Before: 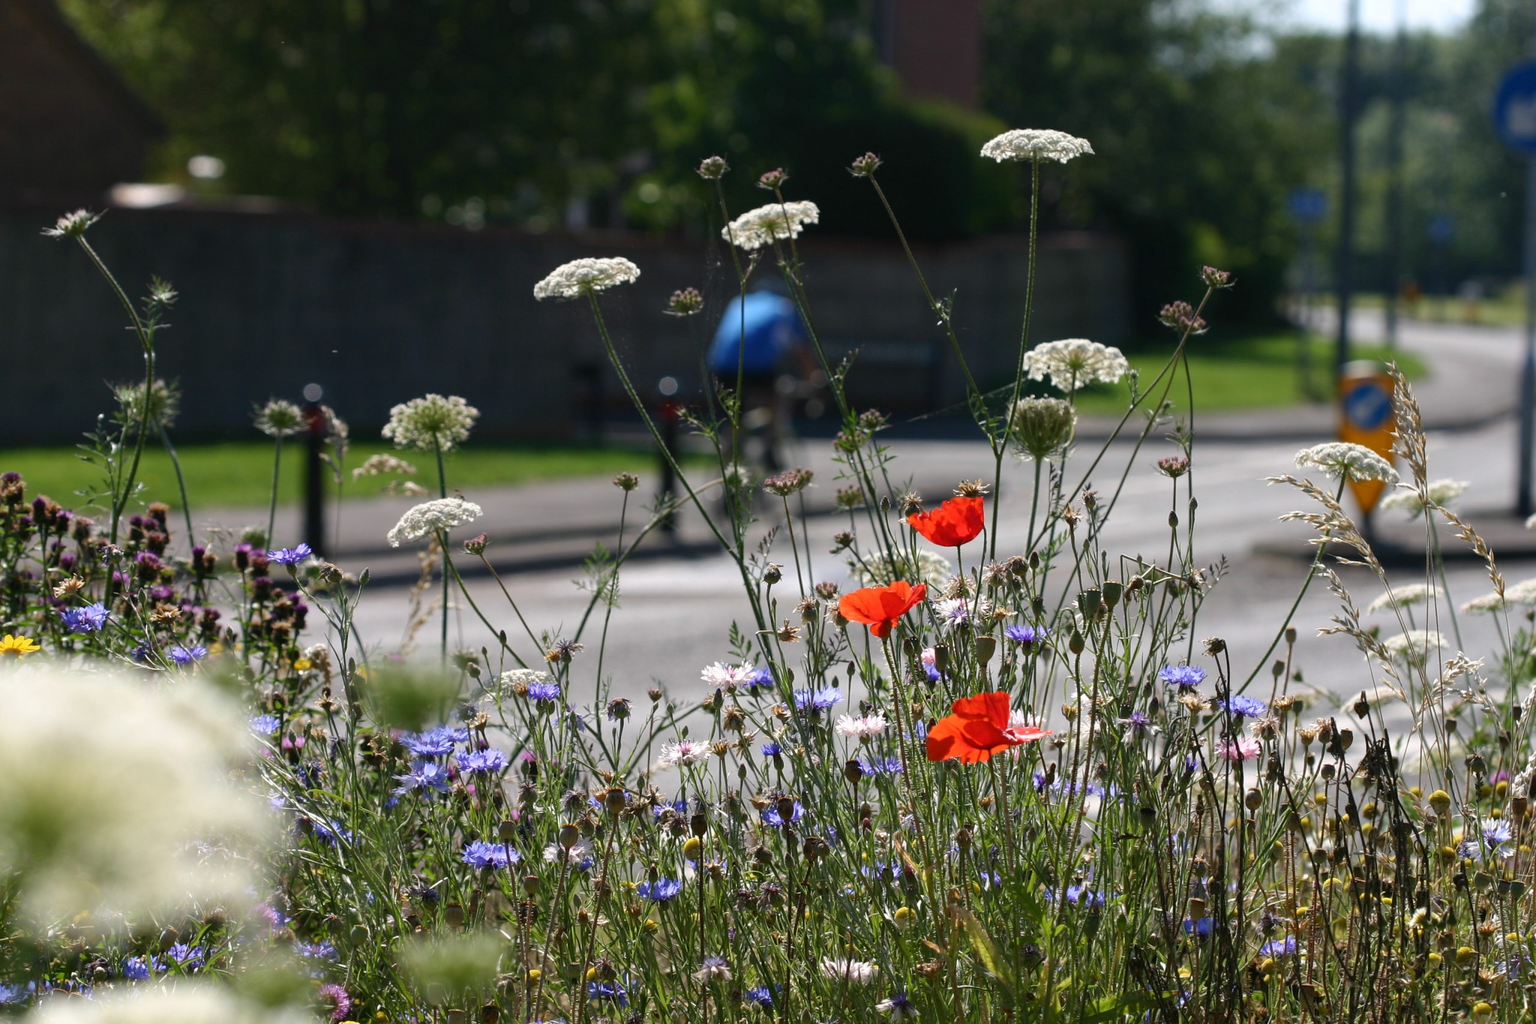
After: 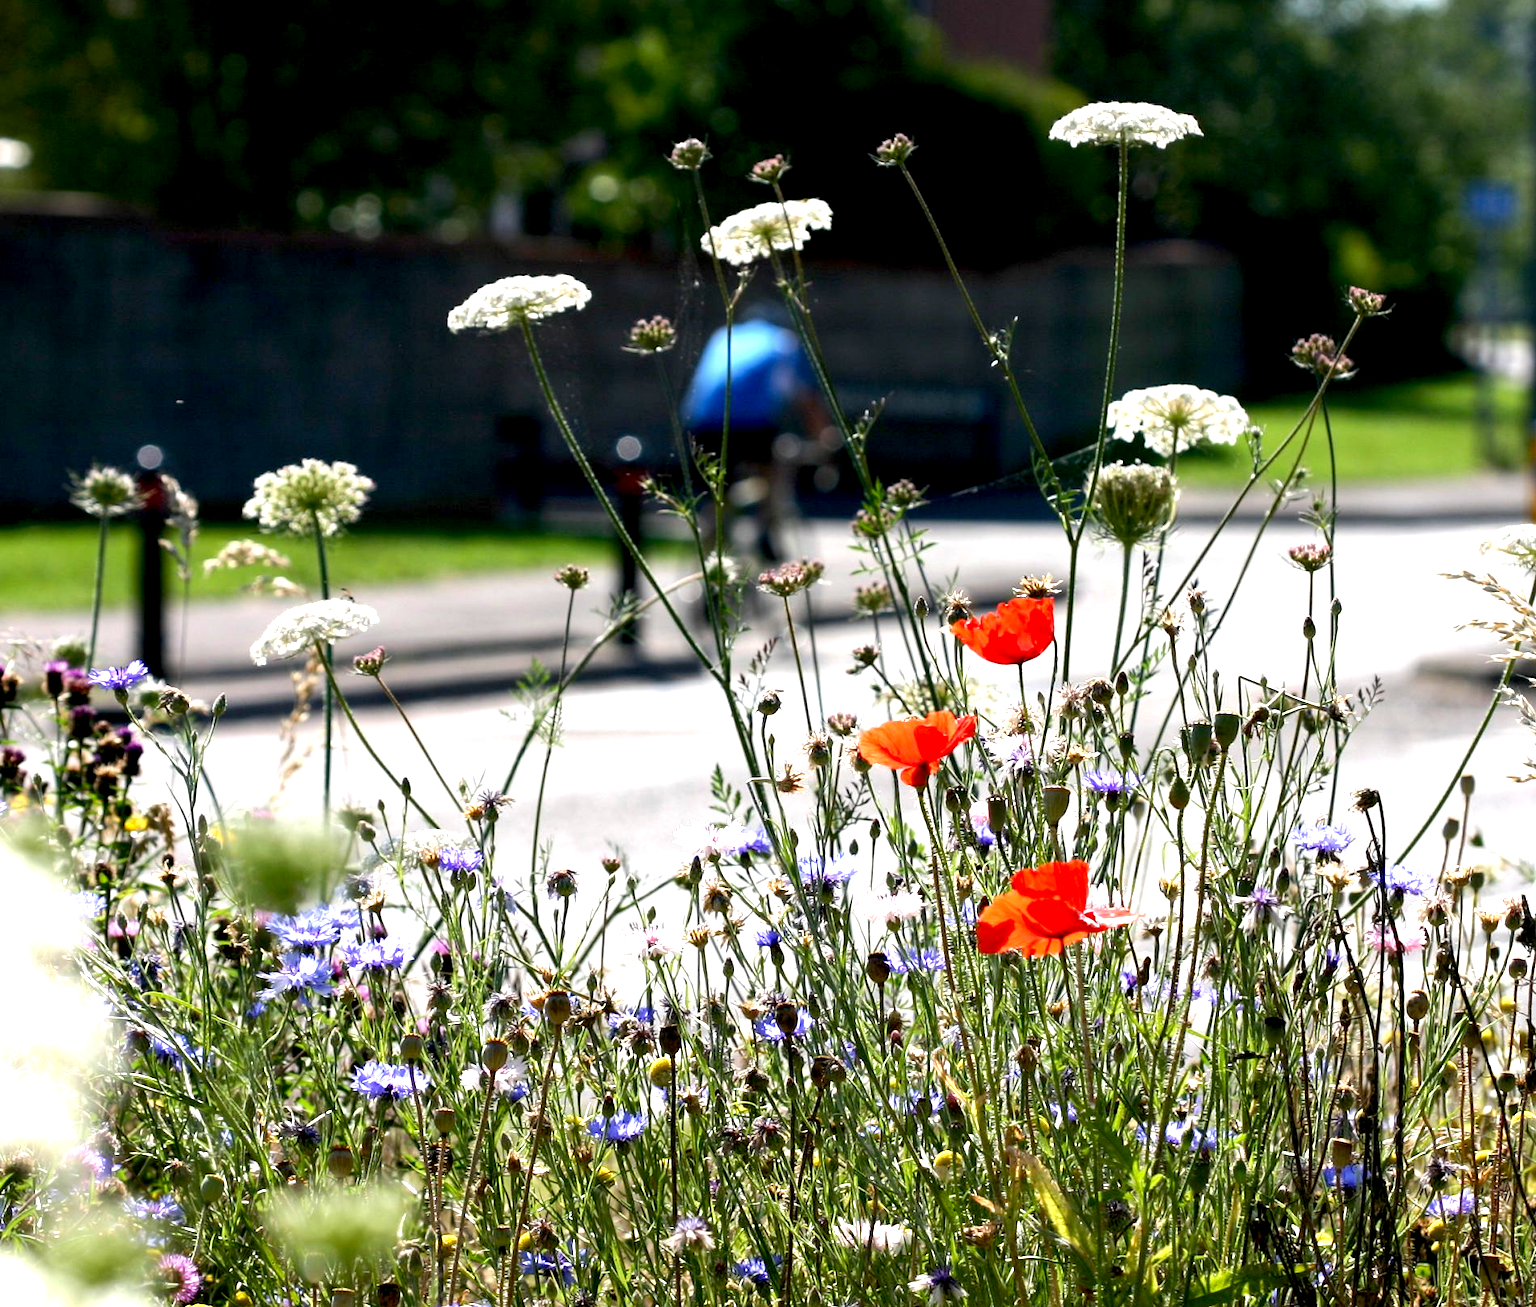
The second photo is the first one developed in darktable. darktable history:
tone equalizer: -8 EV -0.417 EV, -7 EV -0.389 EV, -6 EV -0.333 EV, -5 EV -0.222 EV, -3 EV 0.222 EV, -2 EV 0.333 EV, -1 EV 0.389 EV, +0 EV 0.417 EV, edges refinement/feathering 500, mask exposure compensation -1.57 EV, preserve details no
crop and rotate: left 13.15%, top 5.251%, right 12.609%
exposure: black level correction 0.01, exposure 1 EV, compensate highlight preservation false
